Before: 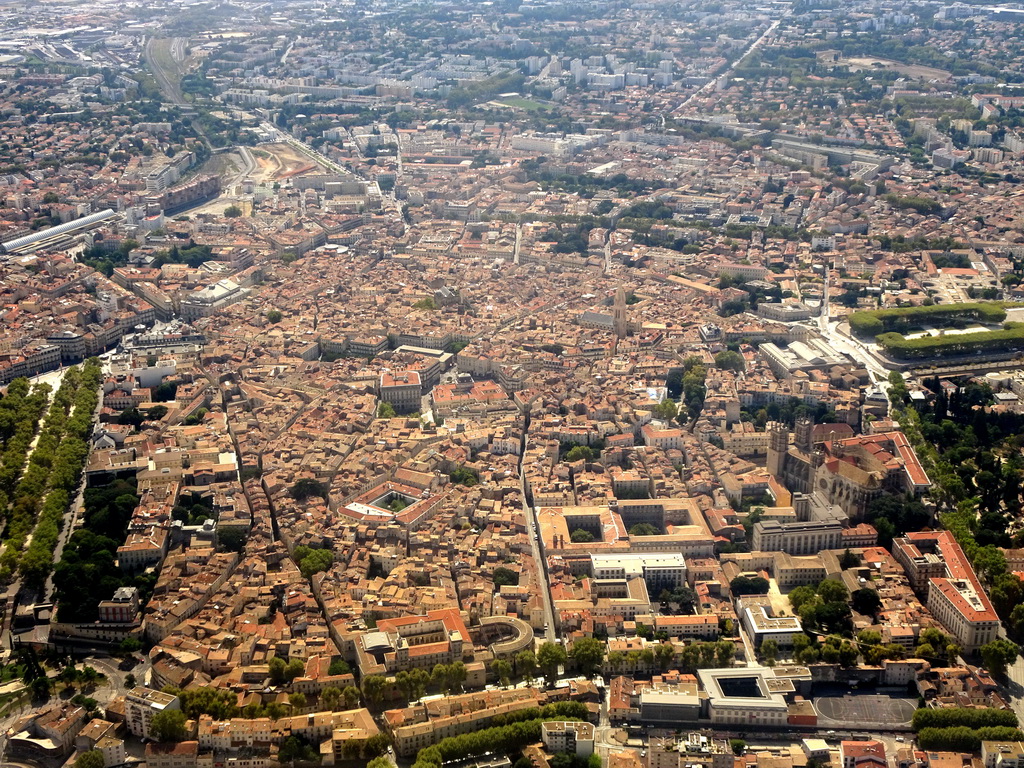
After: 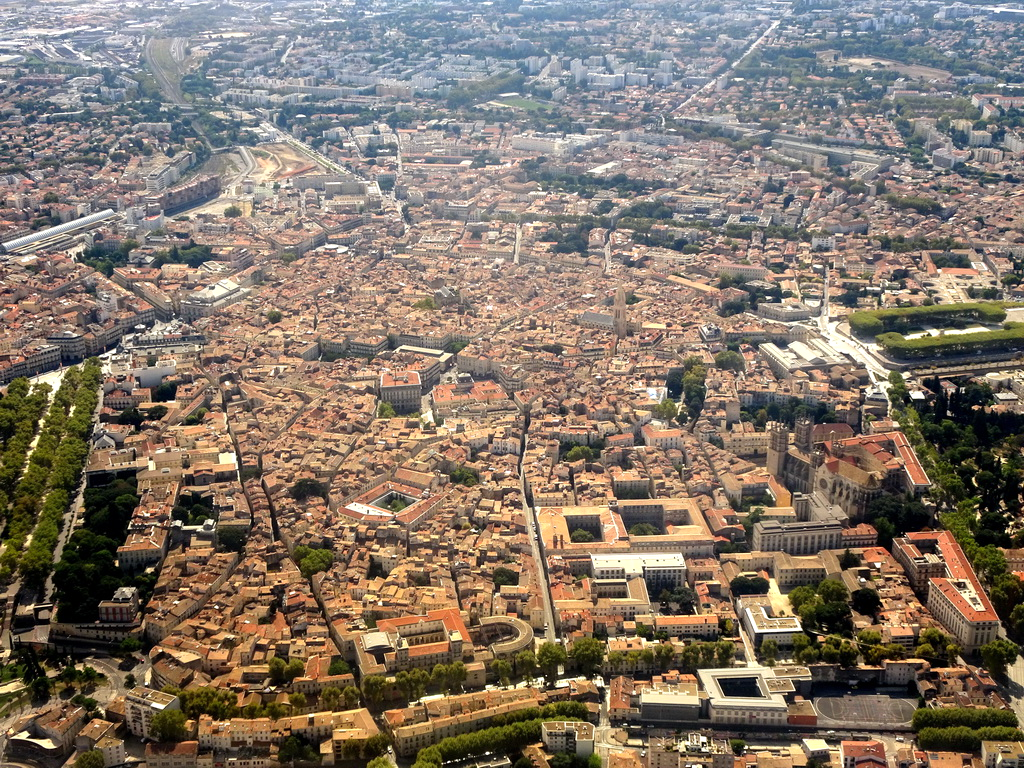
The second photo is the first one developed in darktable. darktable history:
levels: gray 59.34%, levels [0, 0.476, 0.951]
